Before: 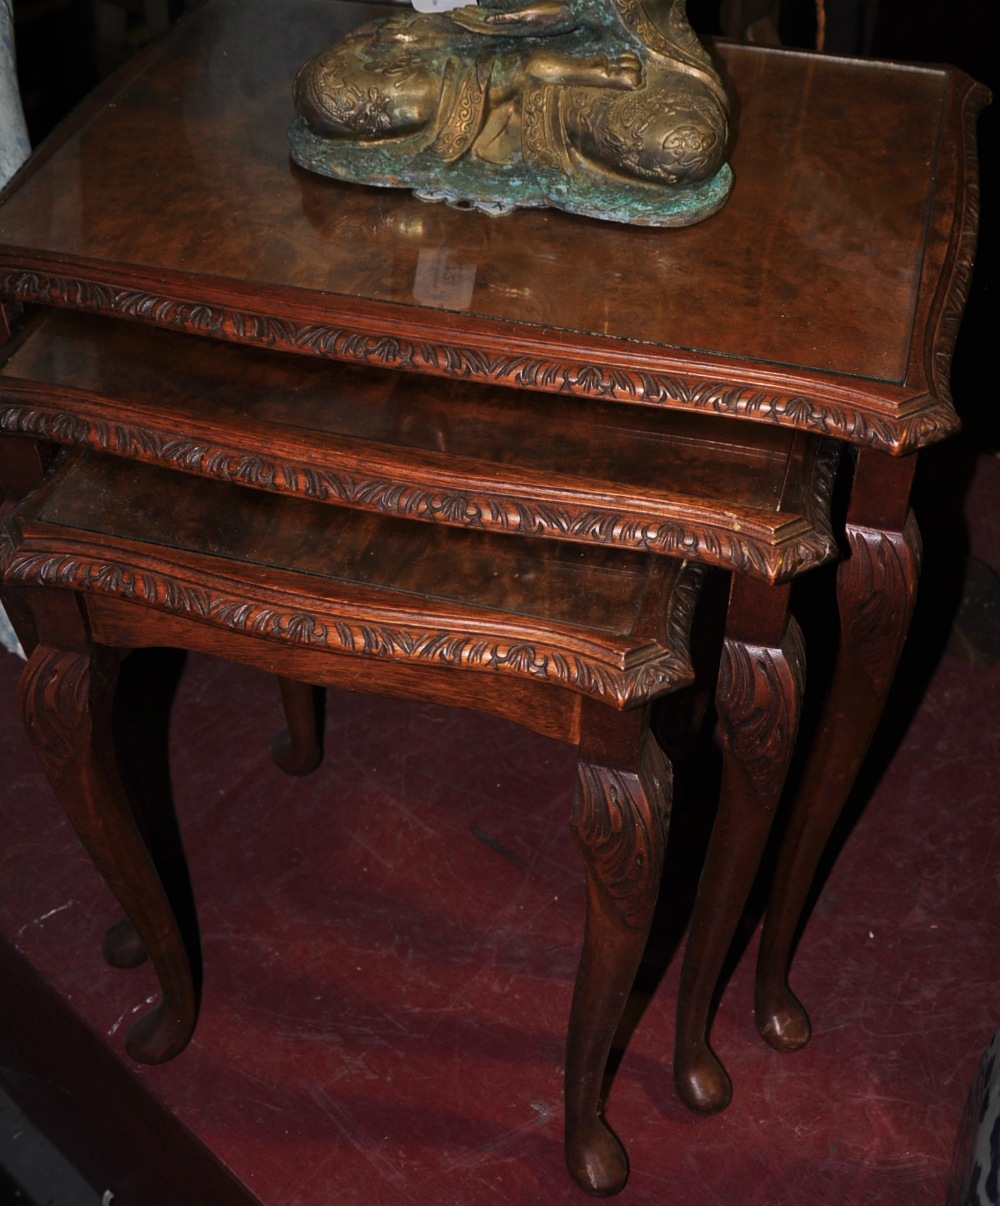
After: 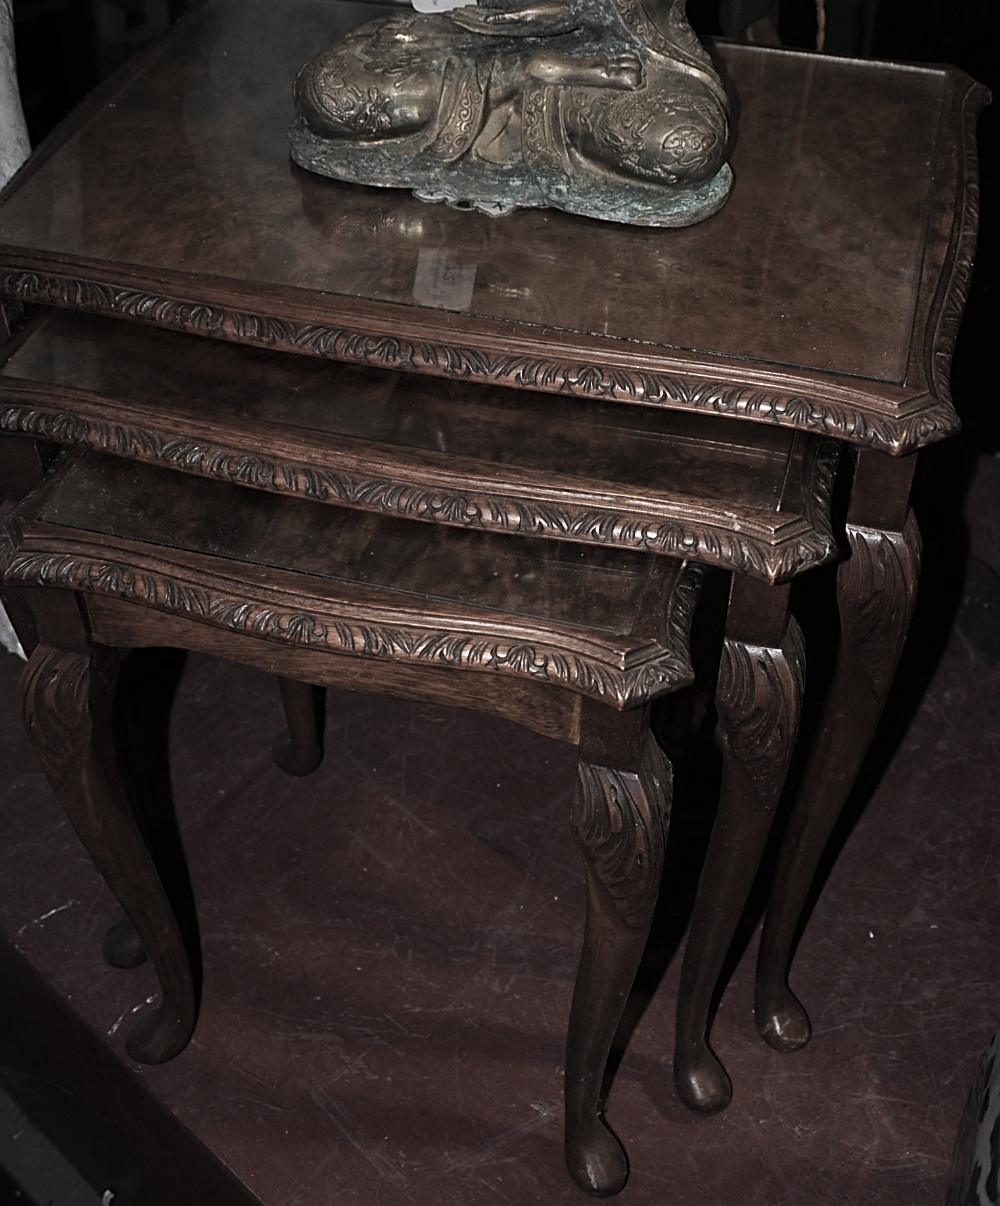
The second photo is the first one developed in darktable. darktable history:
sharpen: amount 0.533
shadows and highlights: shadows -0.752, highlights 39.65
color correction: highlights b* 0.046, saturation 0.319
